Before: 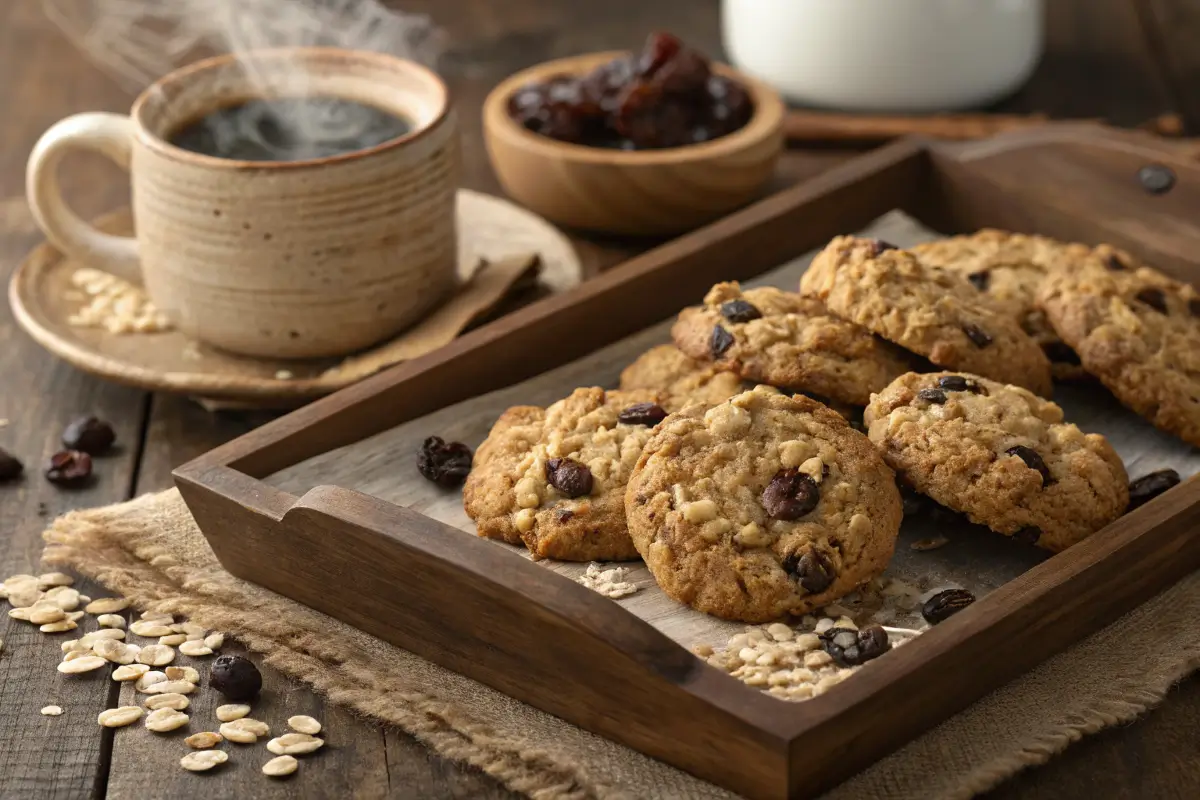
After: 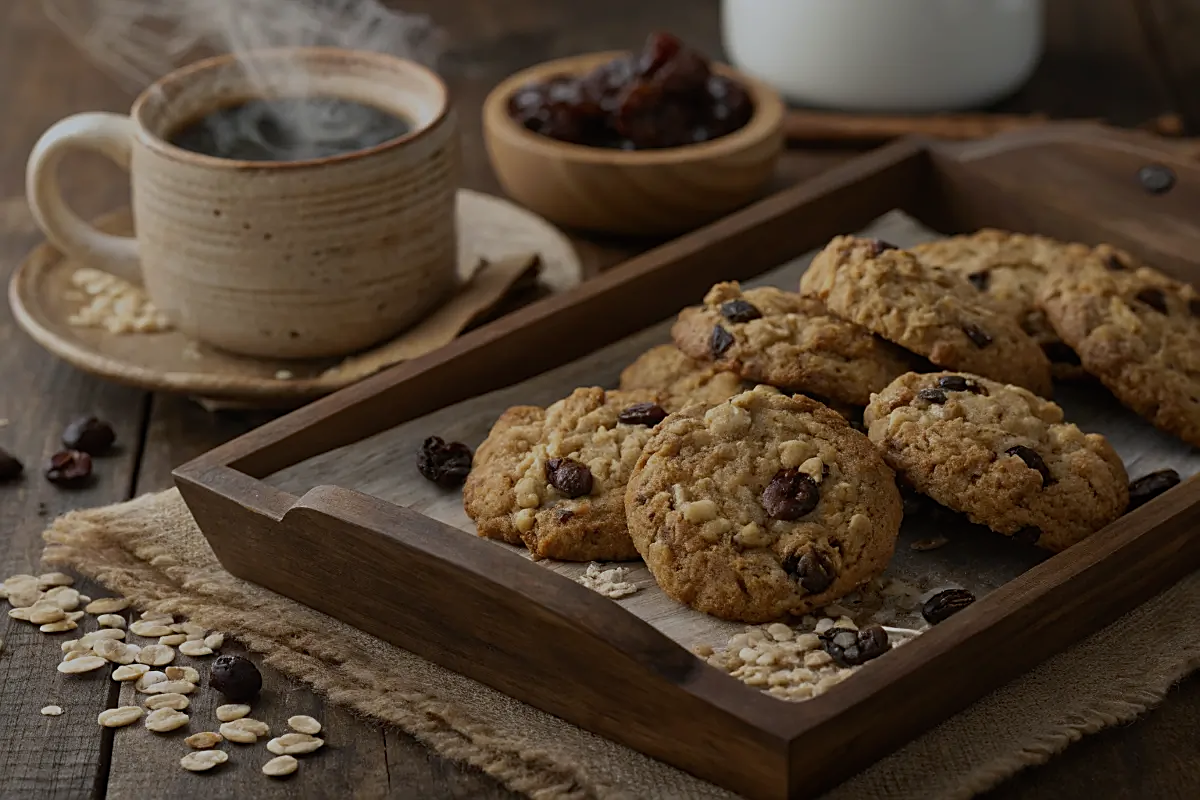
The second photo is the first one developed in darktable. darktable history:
sharpen: on, module defaults
white balance: red 0.976, blue 1.04
exposure: exposure -1 EV, compensate highlight preservation false
